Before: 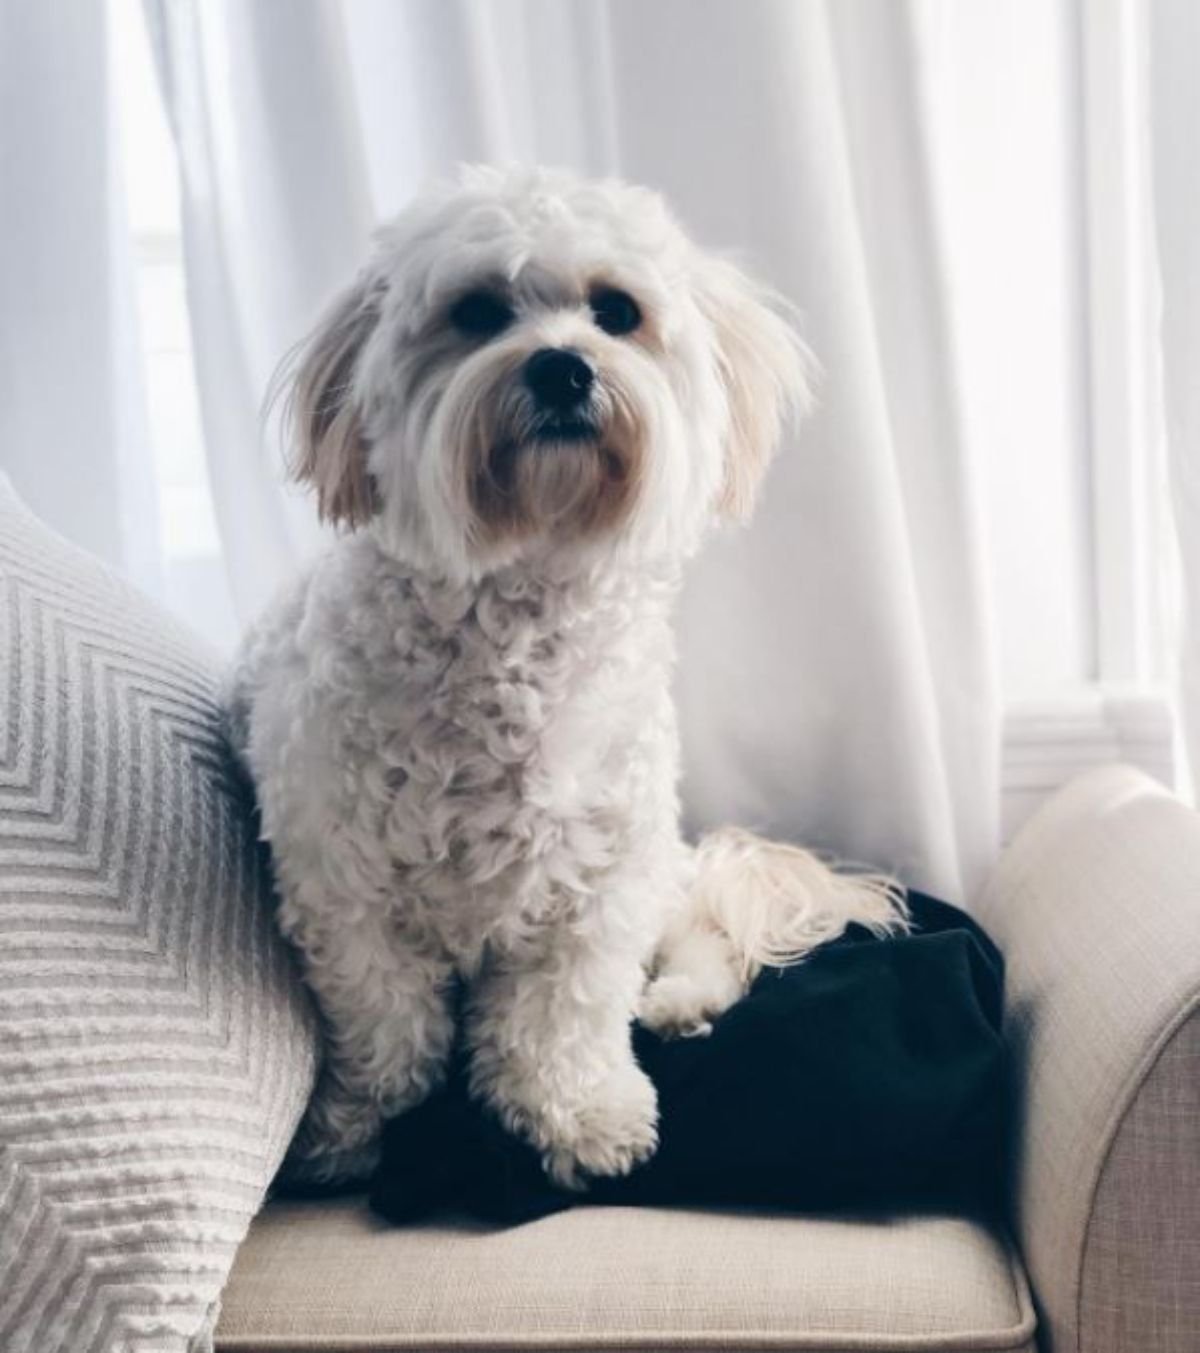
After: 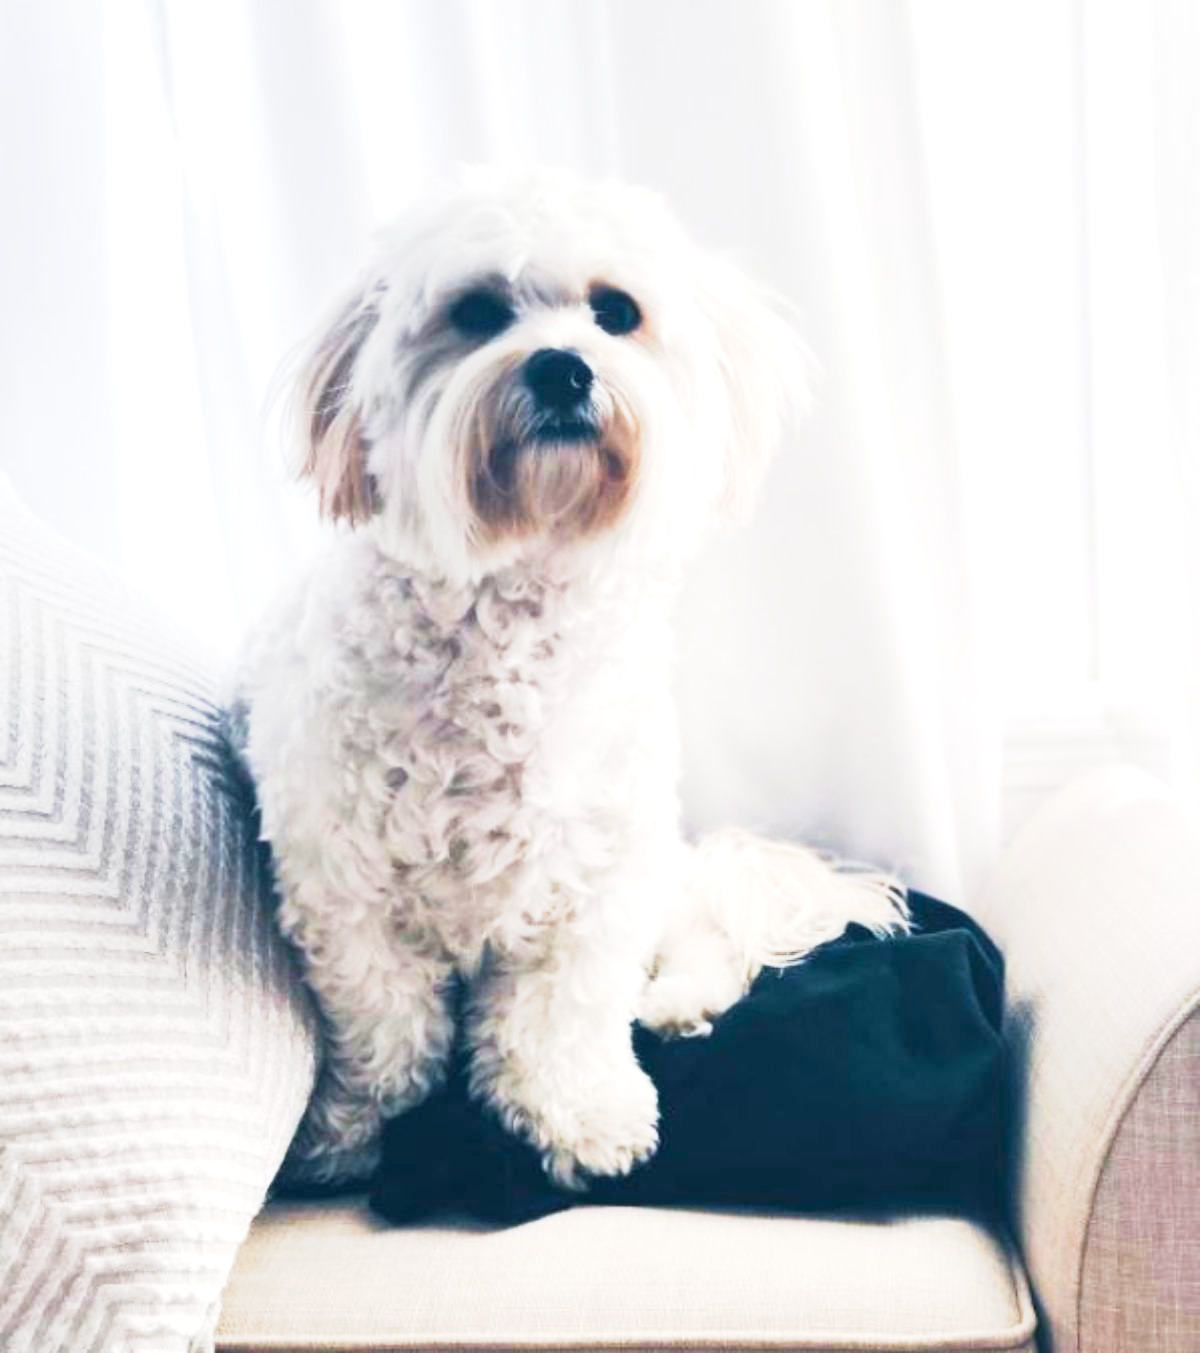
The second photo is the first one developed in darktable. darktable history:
exposure: black level correction 0, exposure 1.096 EV, compensate highlight preservation false
velvia: on, module defaults
base curve: curves: ch0 [(0, 0) (0.088, 0.125) (0.176, 0.251) (0.354, 0.501) (0.613, 0.749) (1, 0.877)], preserve colors none
color balance rgb: perceptual saturation grading › global saturation -0.383%
